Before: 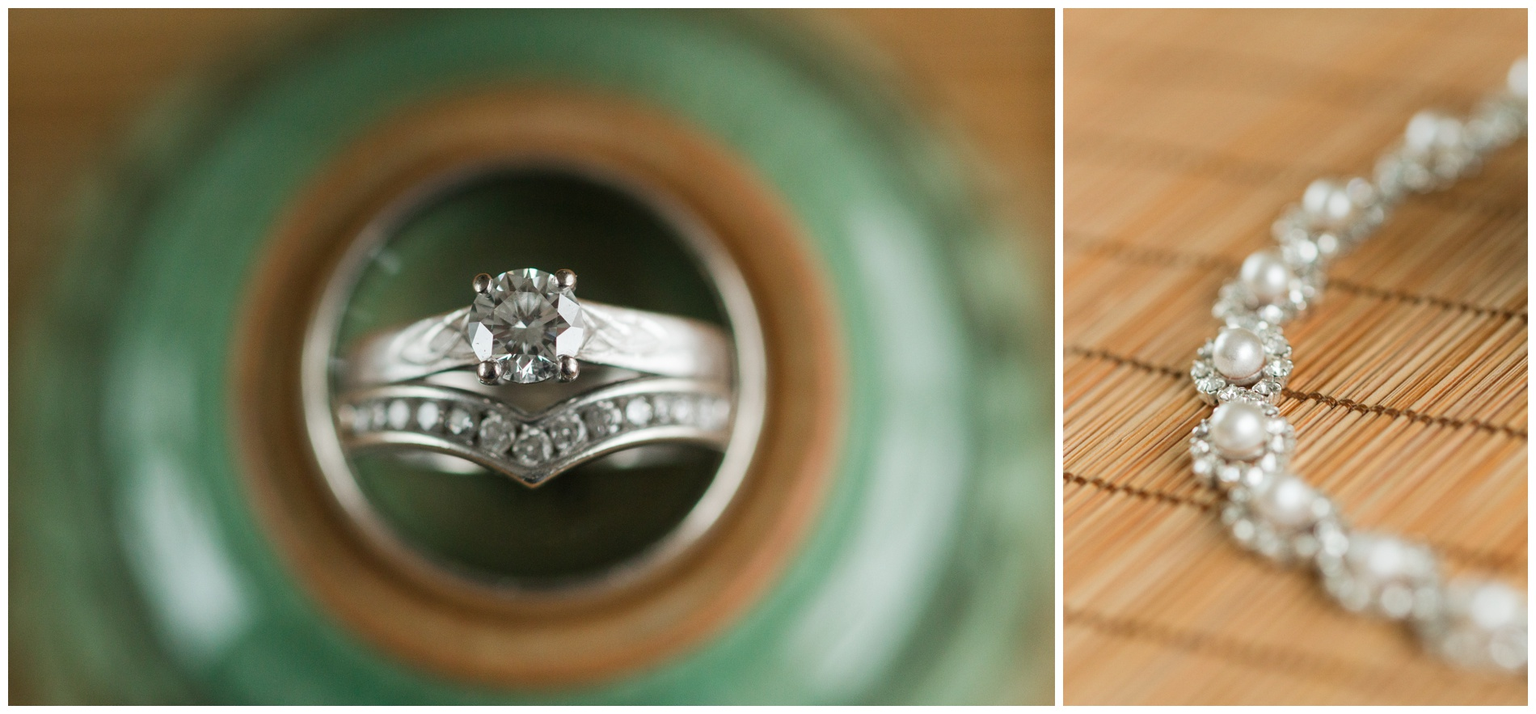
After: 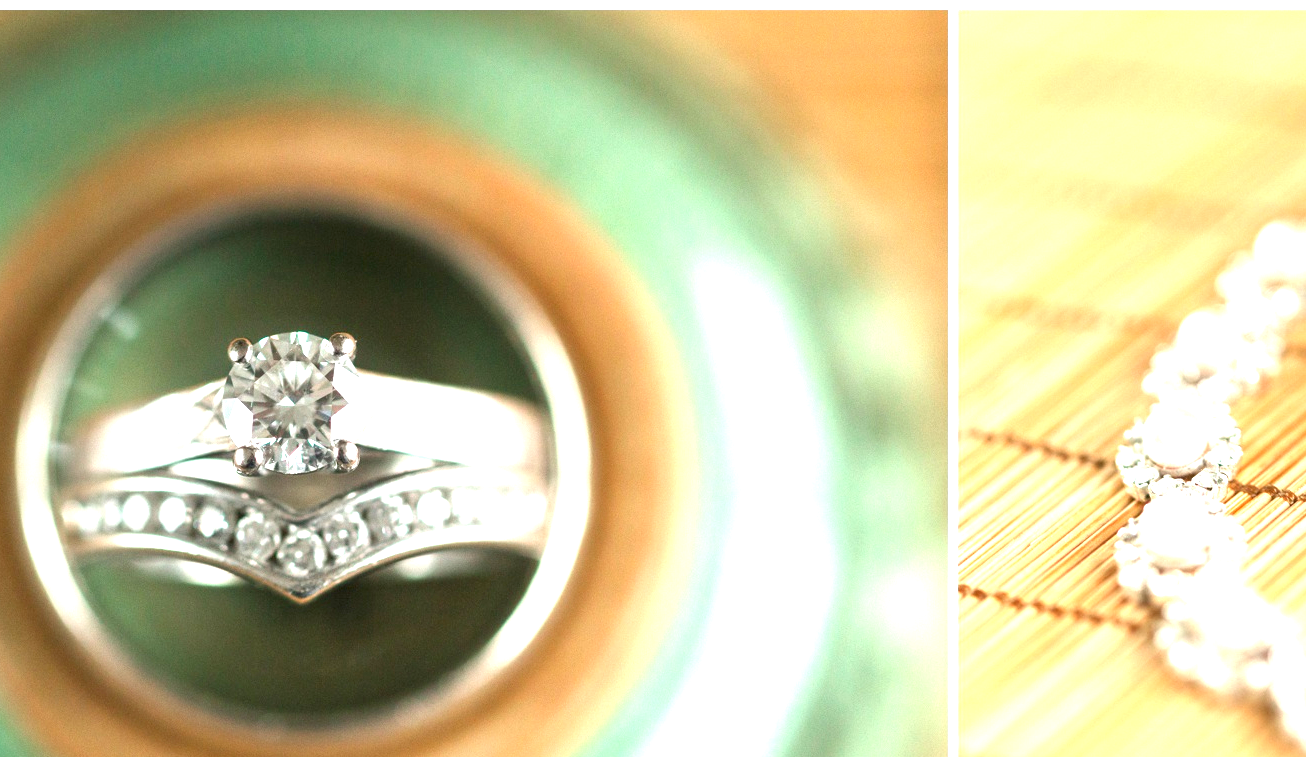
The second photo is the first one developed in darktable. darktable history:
crop: left 18.813%, right 12.42%, bottom 14.241%
exposure: black level correction 0.001, exposure 1.734 EV, compensate highlight preservation false
tone equalizer: smoothing 1
